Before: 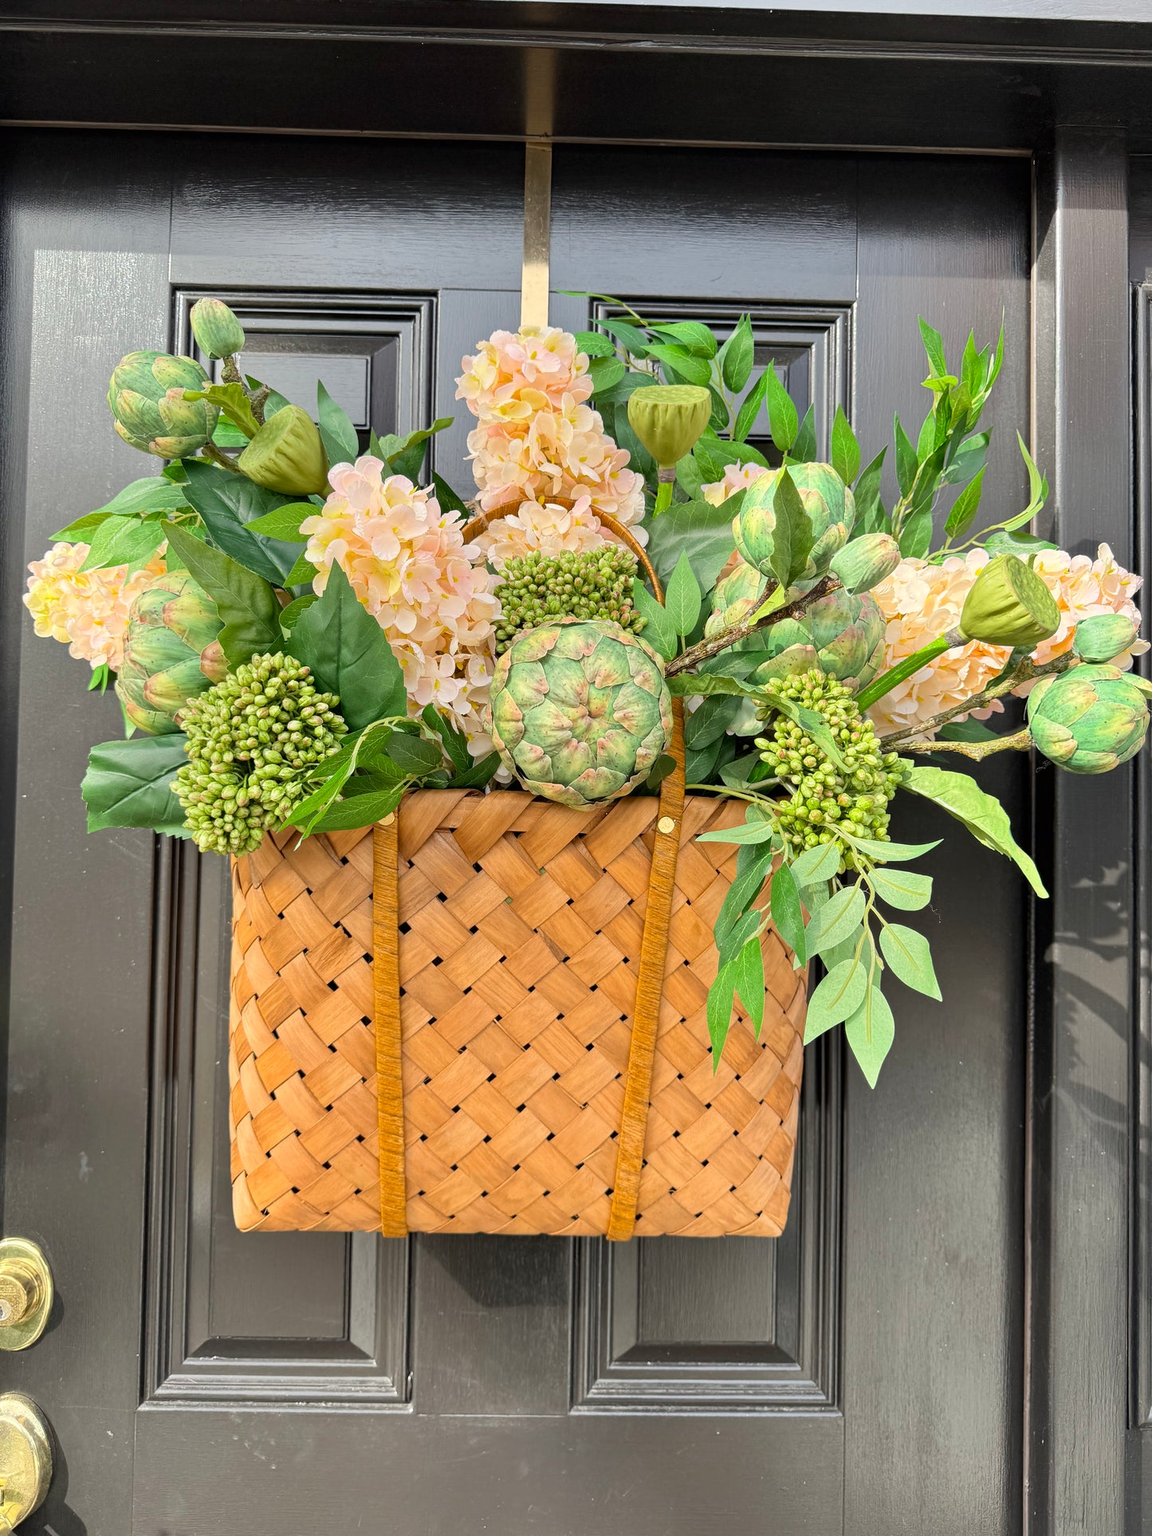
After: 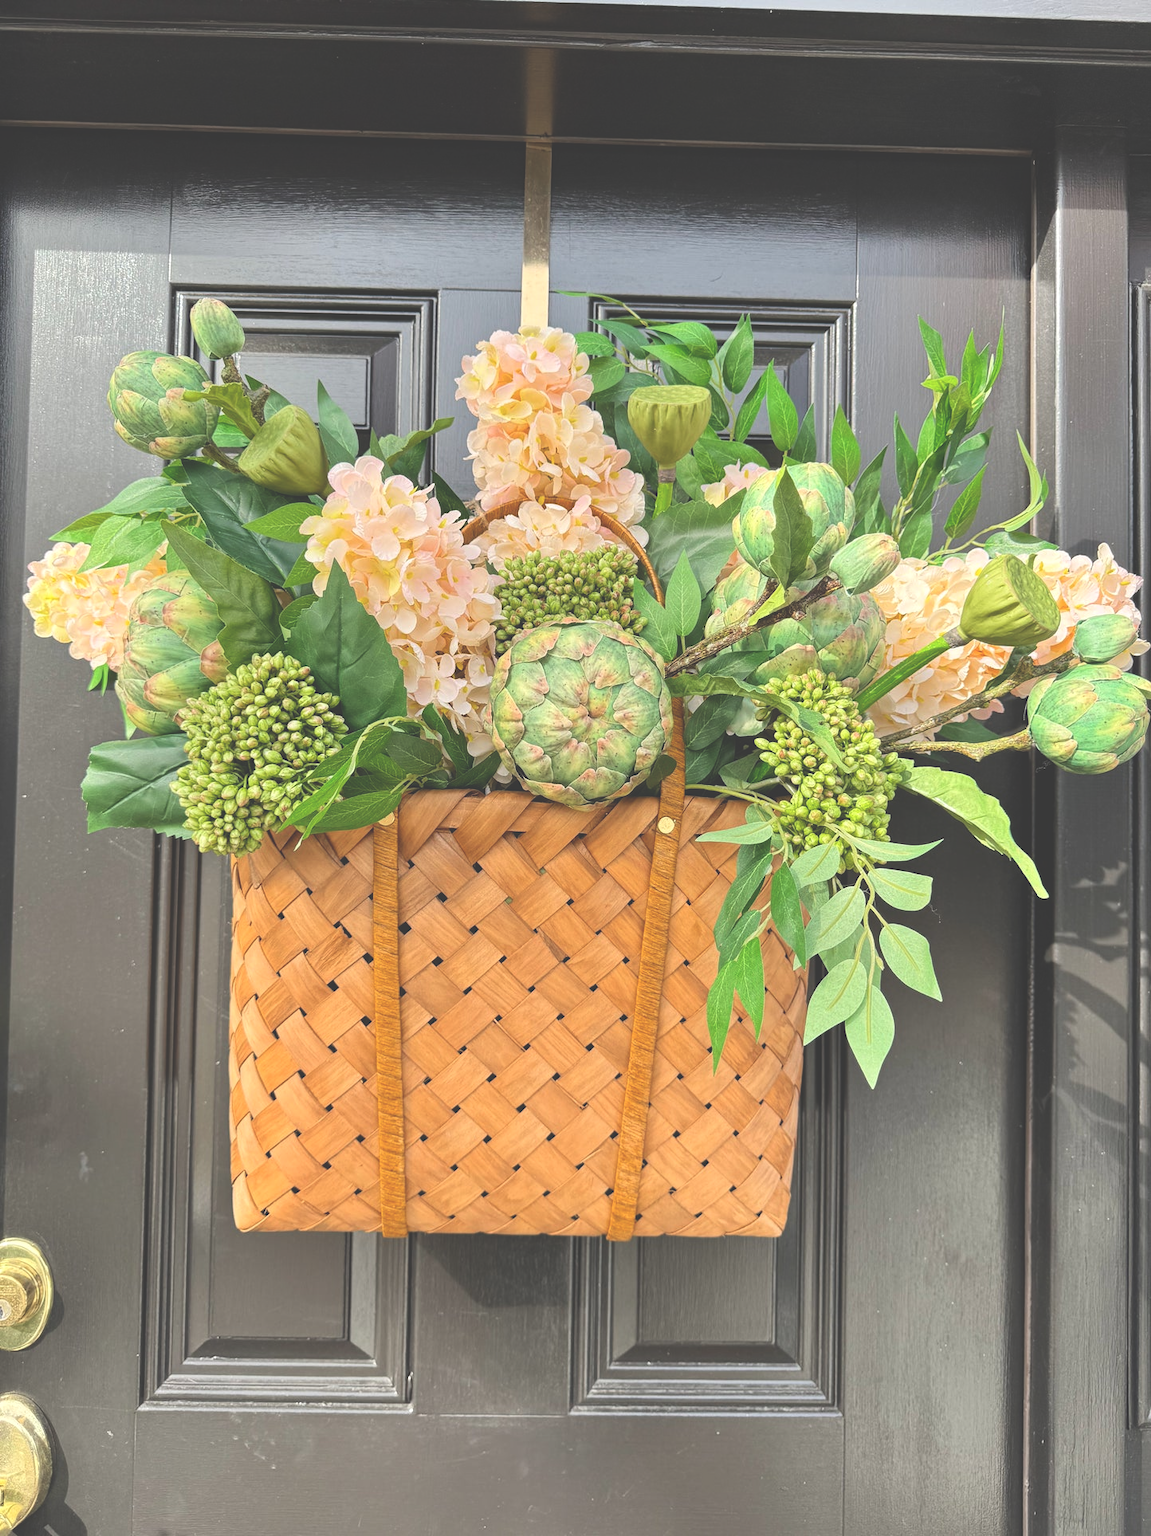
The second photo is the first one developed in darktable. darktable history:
local contrast: mode bilateral grid, contrast 19, coarseness 50, detail 102%, midtone range 0.2
exposure: black level correction -0.041, exposure 0.065 EV, compensate exposure bias true, compensate highlight preservation false
